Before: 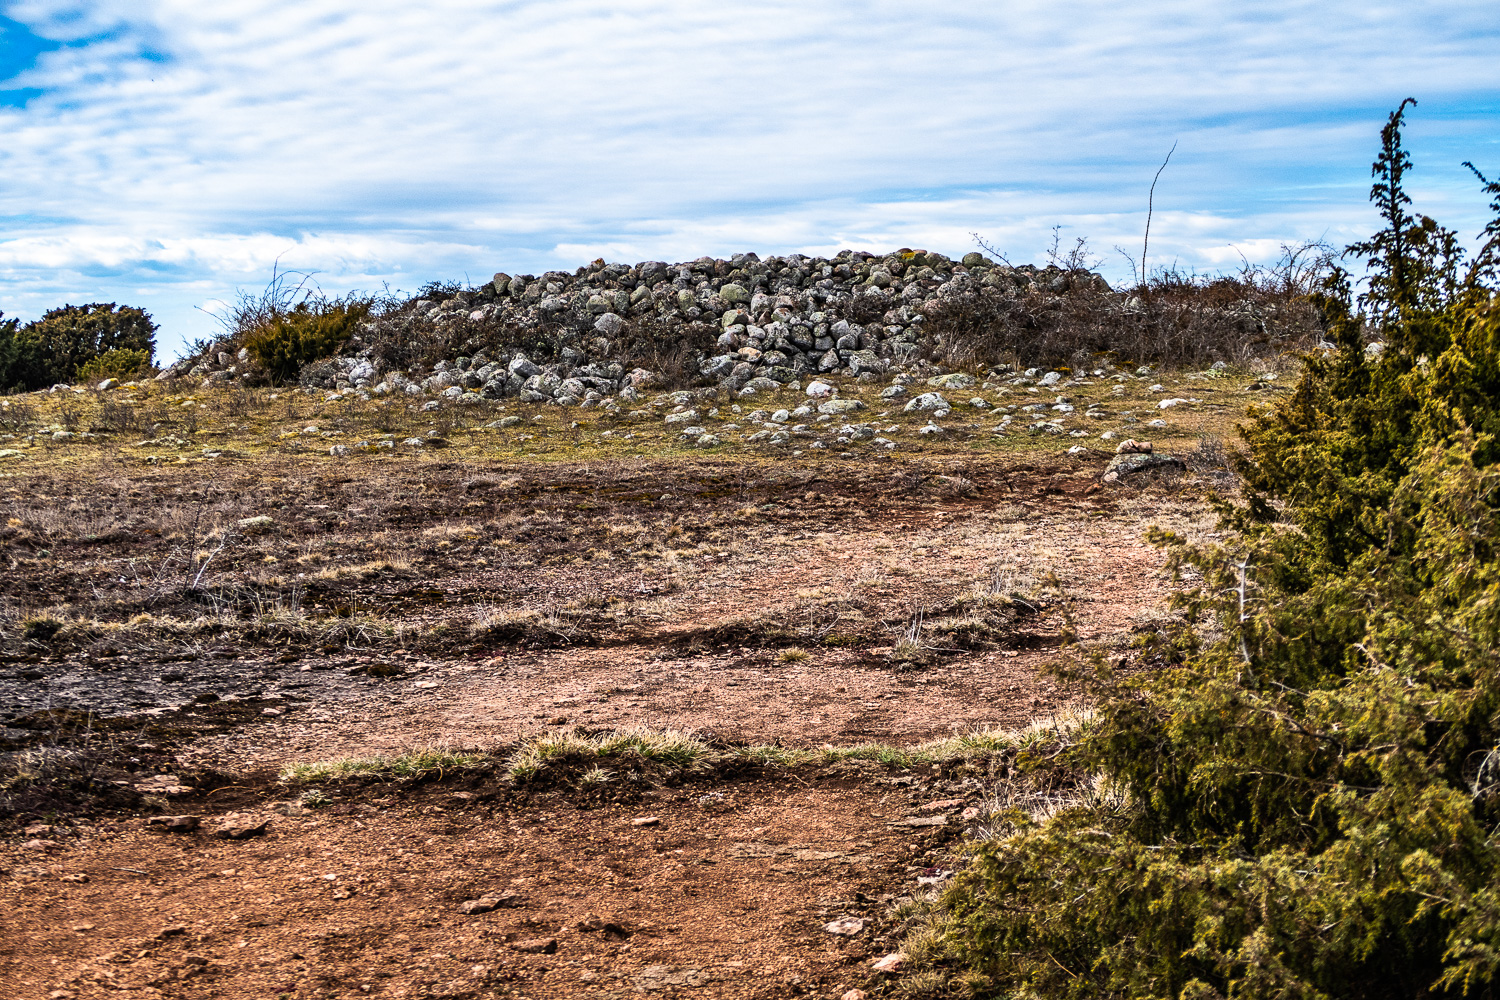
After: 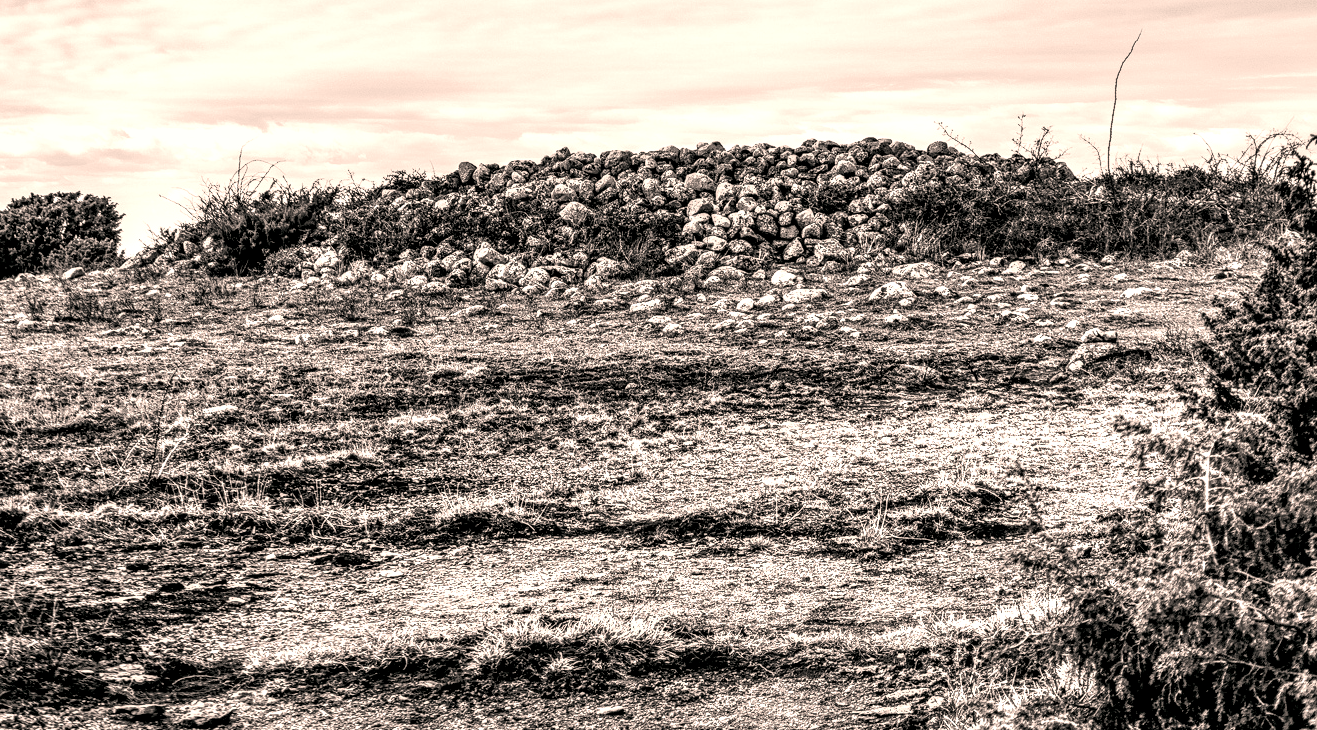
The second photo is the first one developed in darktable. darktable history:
color calibration: output gray [0.21, 0.42, 0.37, 0], illuminant as shot in camera, x 0.358, y 0.373, temperature 4628.91 K
shadows and highlights: shadows 60.35, highlights -59.94
local contrast: detail 203%
tone curve: curves: ch0 [(0, 0) (0.131, 0.094) (0.326, 0.386) (0.481, 0.623) (0.593, 0.764) (0.812, 0.933) (1, 0.974)]; ch1 [(0, 0) (0.366, 0.367) (0.475, 0.453) (0.494, 0.493) (0.504, 0.497) (0.553, 0.584) (1, 1)]; ch2 [(0, 0) (0.333, 0.346) (0.375, 0.375) (0.424, 0.43) (0.476, 0.492) (0.502, 0.503) (0.533, 0.556) (0.566, 0.599) (0.614, 0.653) (1, 1)], color space Lab, independent channels, preserve colors none
exposure: black level correction 0, exposure 0.498 EV, compensate highlight preservation false
color correction: highlights a* 11.32, highlights b* 12.36
crop and rotate: left 2.39%, top 11.136%, right 9.773%, bottom 15.799%
